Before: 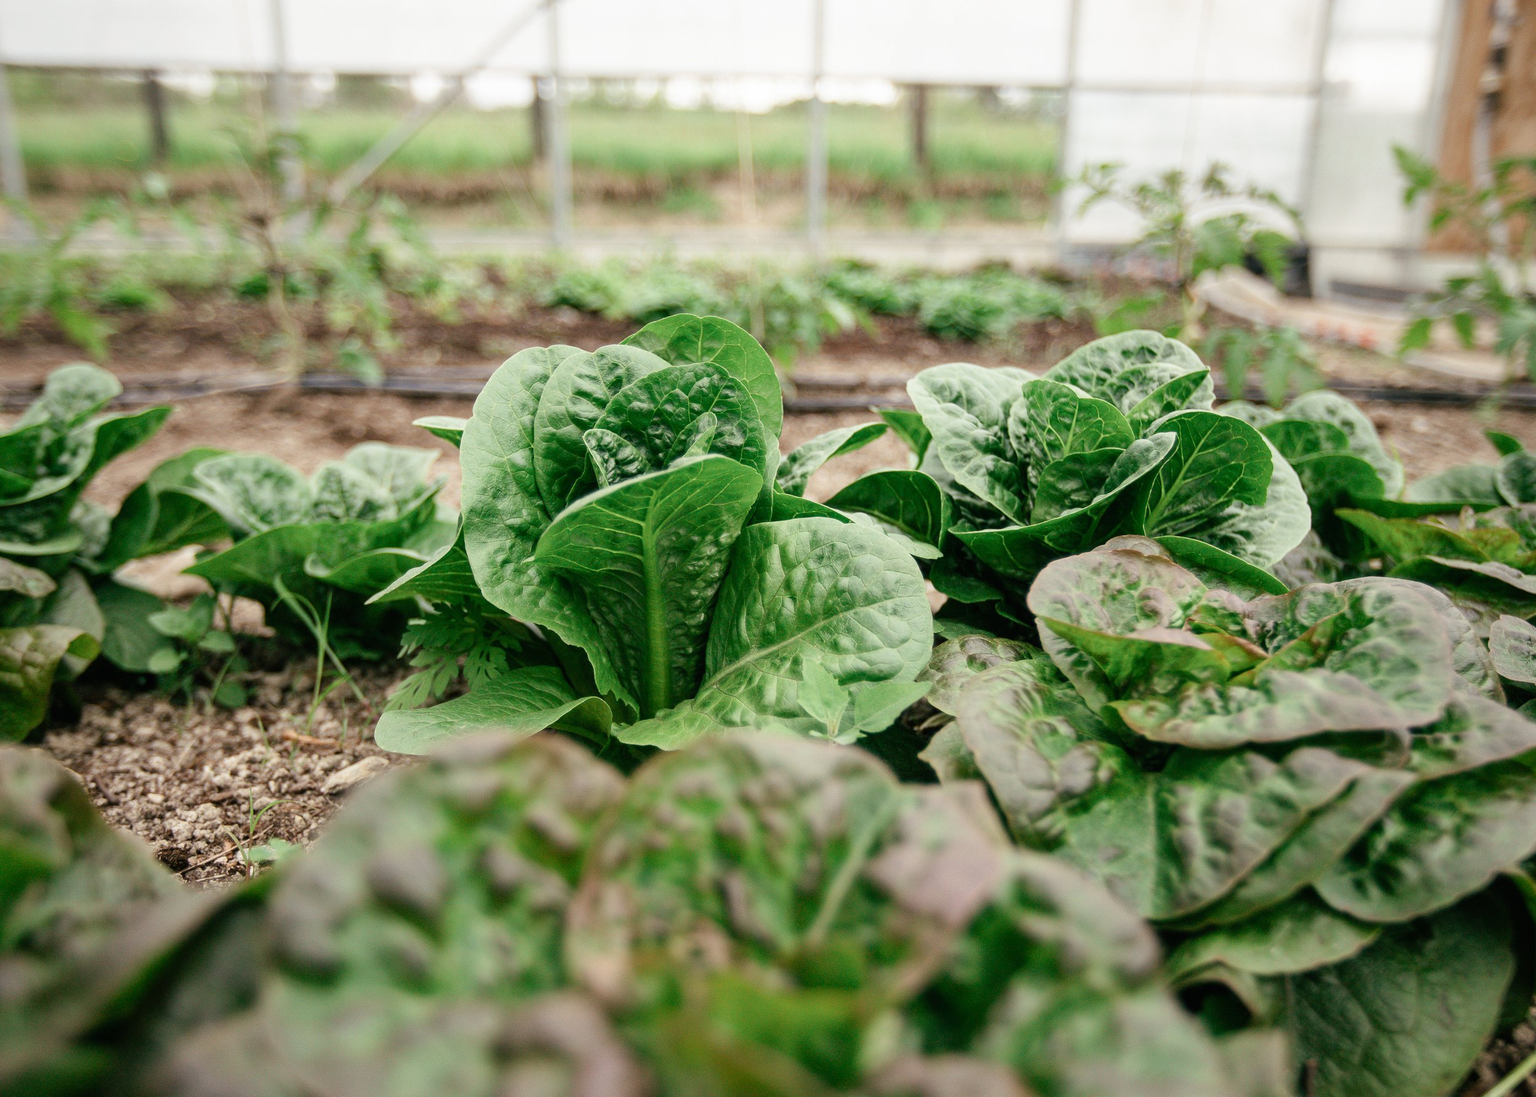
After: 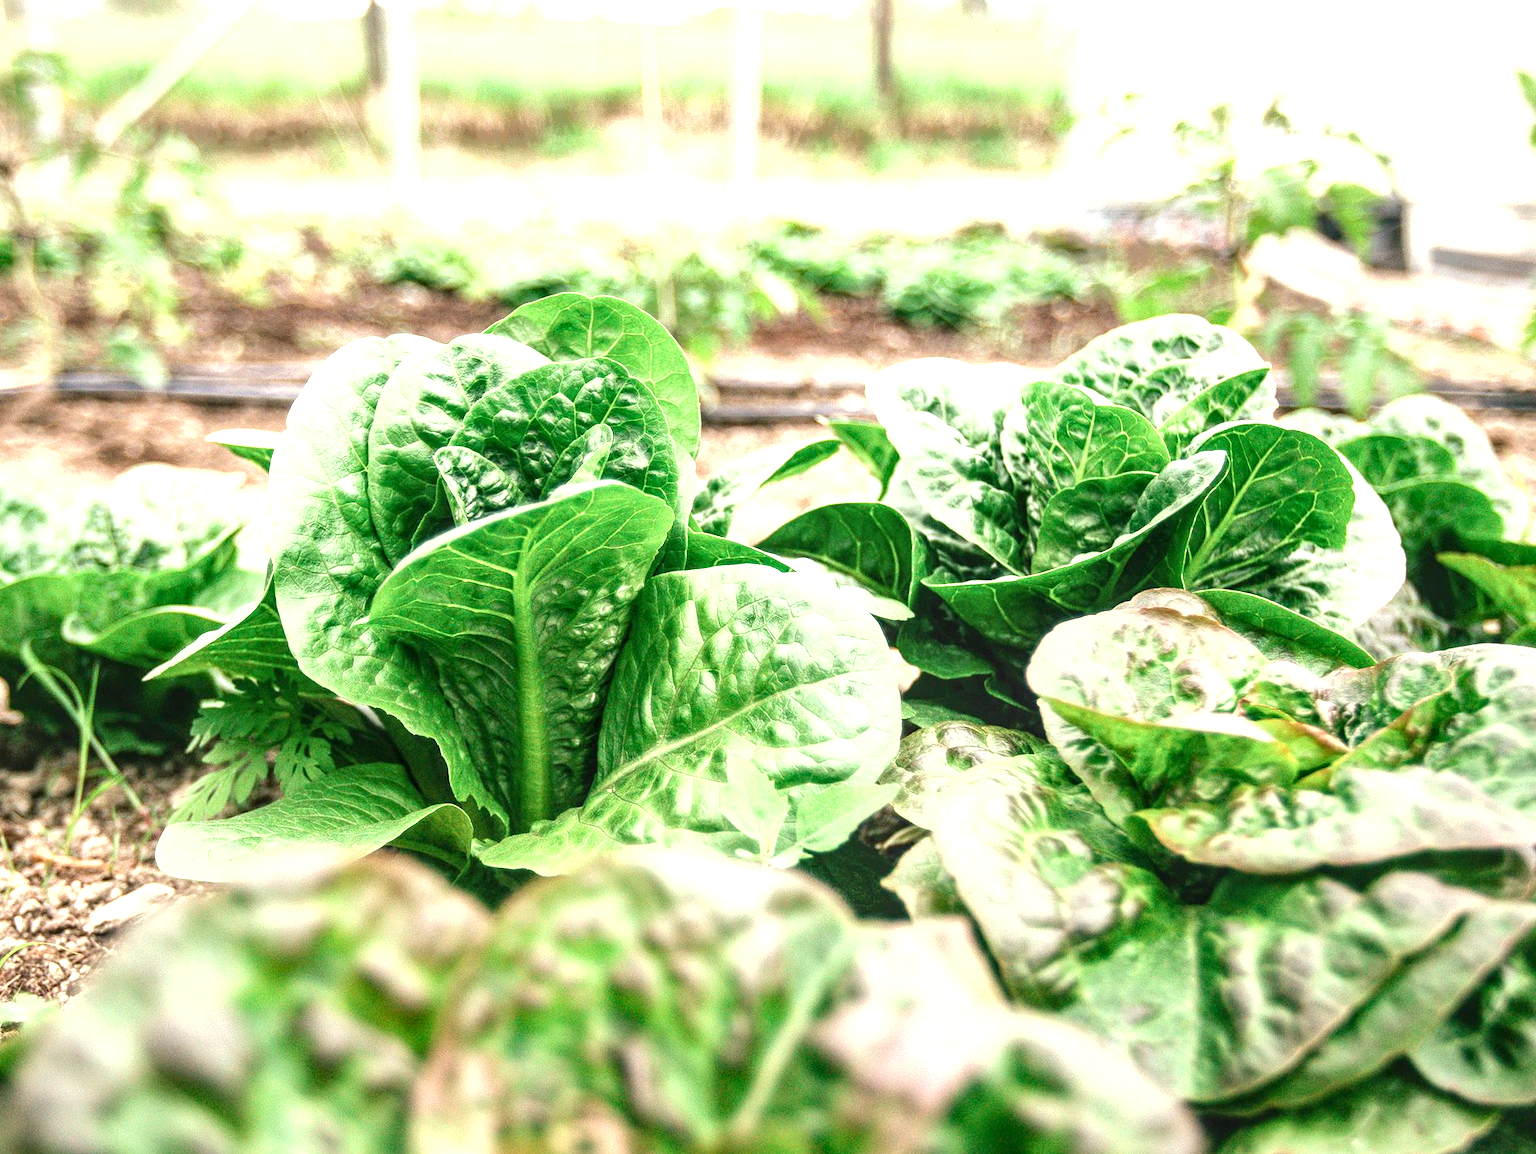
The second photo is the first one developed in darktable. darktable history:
exposure: black level correction 0, exposure 1.388 EV, compensate highlight preservation false
crop: left 16.802%, top 8.647%, right 8.256%, bottom 12.51%
shadows and highlights: shadows 63.02, white point adjustment 0.343, highlights -34.58, compress 83.36%
local contrast: on, module defaults
